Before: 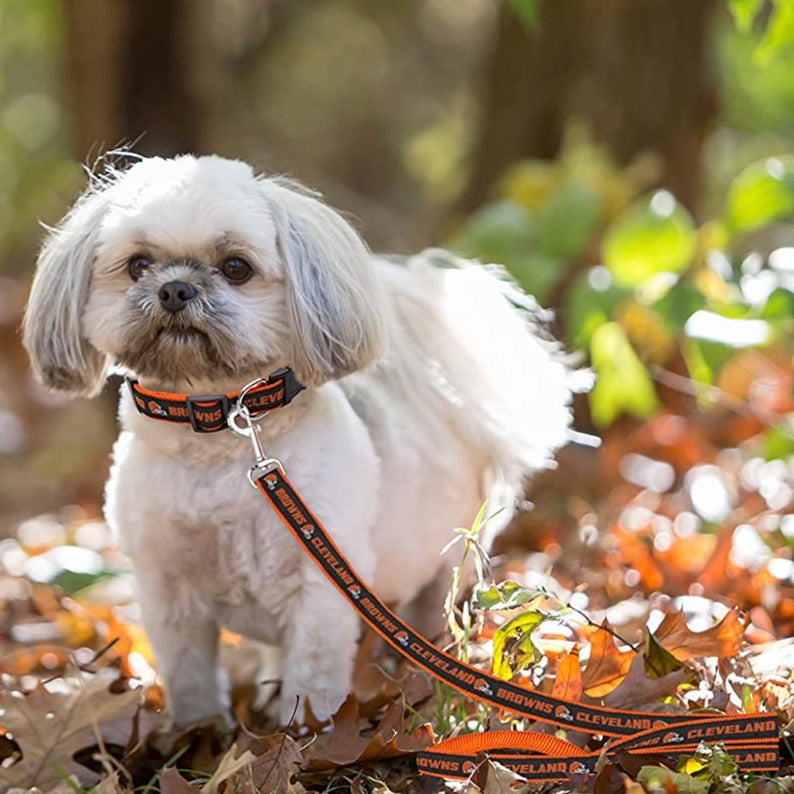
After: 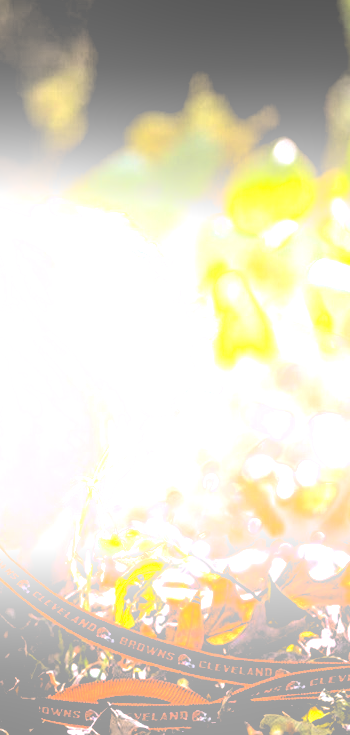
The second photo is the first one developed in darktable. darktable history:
crop: left 47.628%, top 6.643%, right 7.874%
velvia: on, module defaults
local contrast: detail 130%
levels: levels [0.514, 0.759, 1]
exposure: black level correction 0, exposure 0.7 EV, compensate exposure bias true, compensate highlight preservation false
white balance: red 1.05, blue 1.072
bloom: size 25%, threshold 5%, strength 90%
